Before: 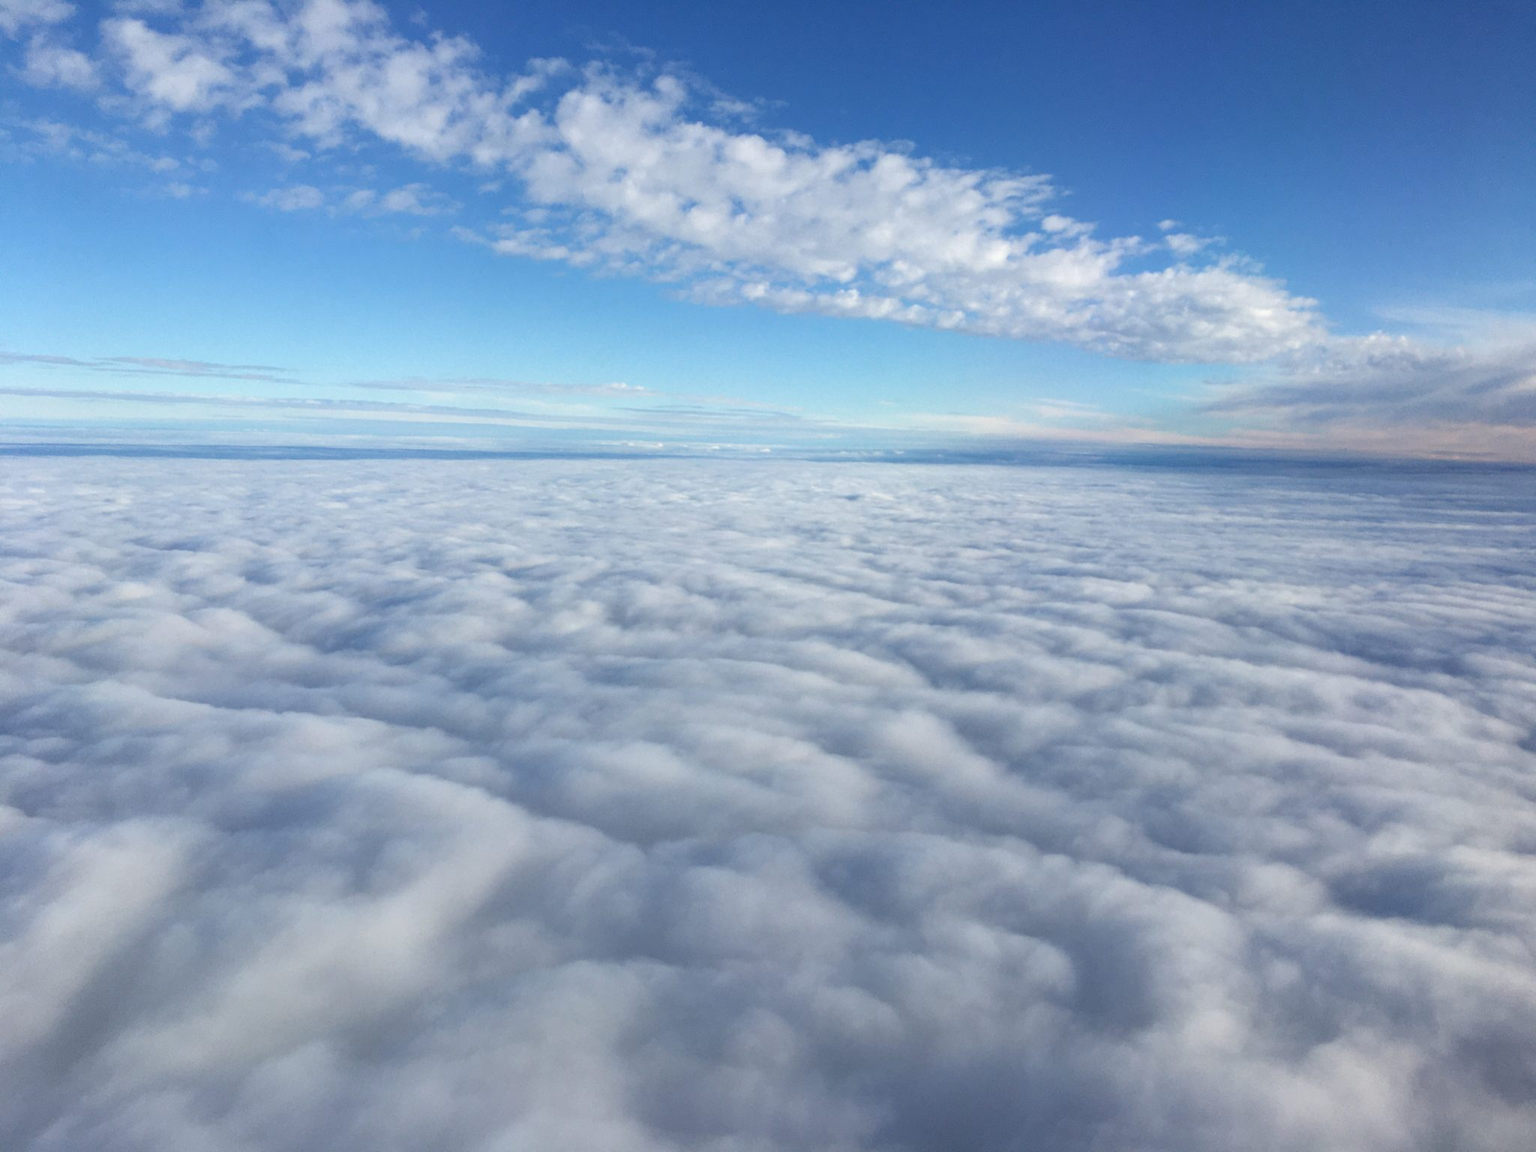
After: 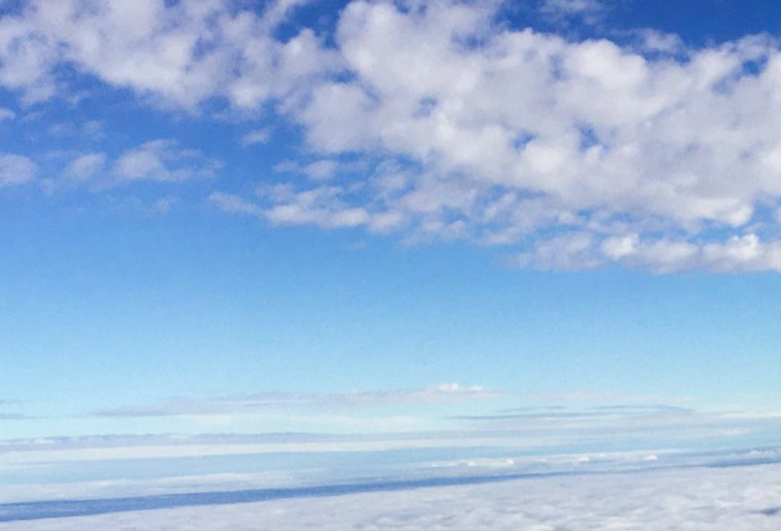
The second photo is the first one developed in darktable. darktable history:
crop: left 15.452%, top 5.459%, right 43.956%, bottom 56.62%
tone curve: curves: ch0 [(0, 0) (0.003, 0.003) (0.011, 0.012) (0.025, 0.024) (0.044, 0.039) (0.069, 0.052) (0.1, 0.072) (0.136, 0.097) (0.177, 0.128) (0.224, 0.168) (0.277, 0.217) (0.335, 0.276) (0.399, 0.345) (0.468, 0.429) (0.543, 0.524) (0.623, 0.628) (0.709, 0.732) (0.801, 0.829) (0.898, 0.919) (1, 1)], preserve colors none
rotate and perspective: rotation -4.57°, crop left 0.054, crop right 0.944, crop top 0.087, crop bottom 0.914
rgb levels: mode RGB, independent channels, levels [[0, 0.5, 1], [0, 0.521, 1], [0, 0.536, 1]]
